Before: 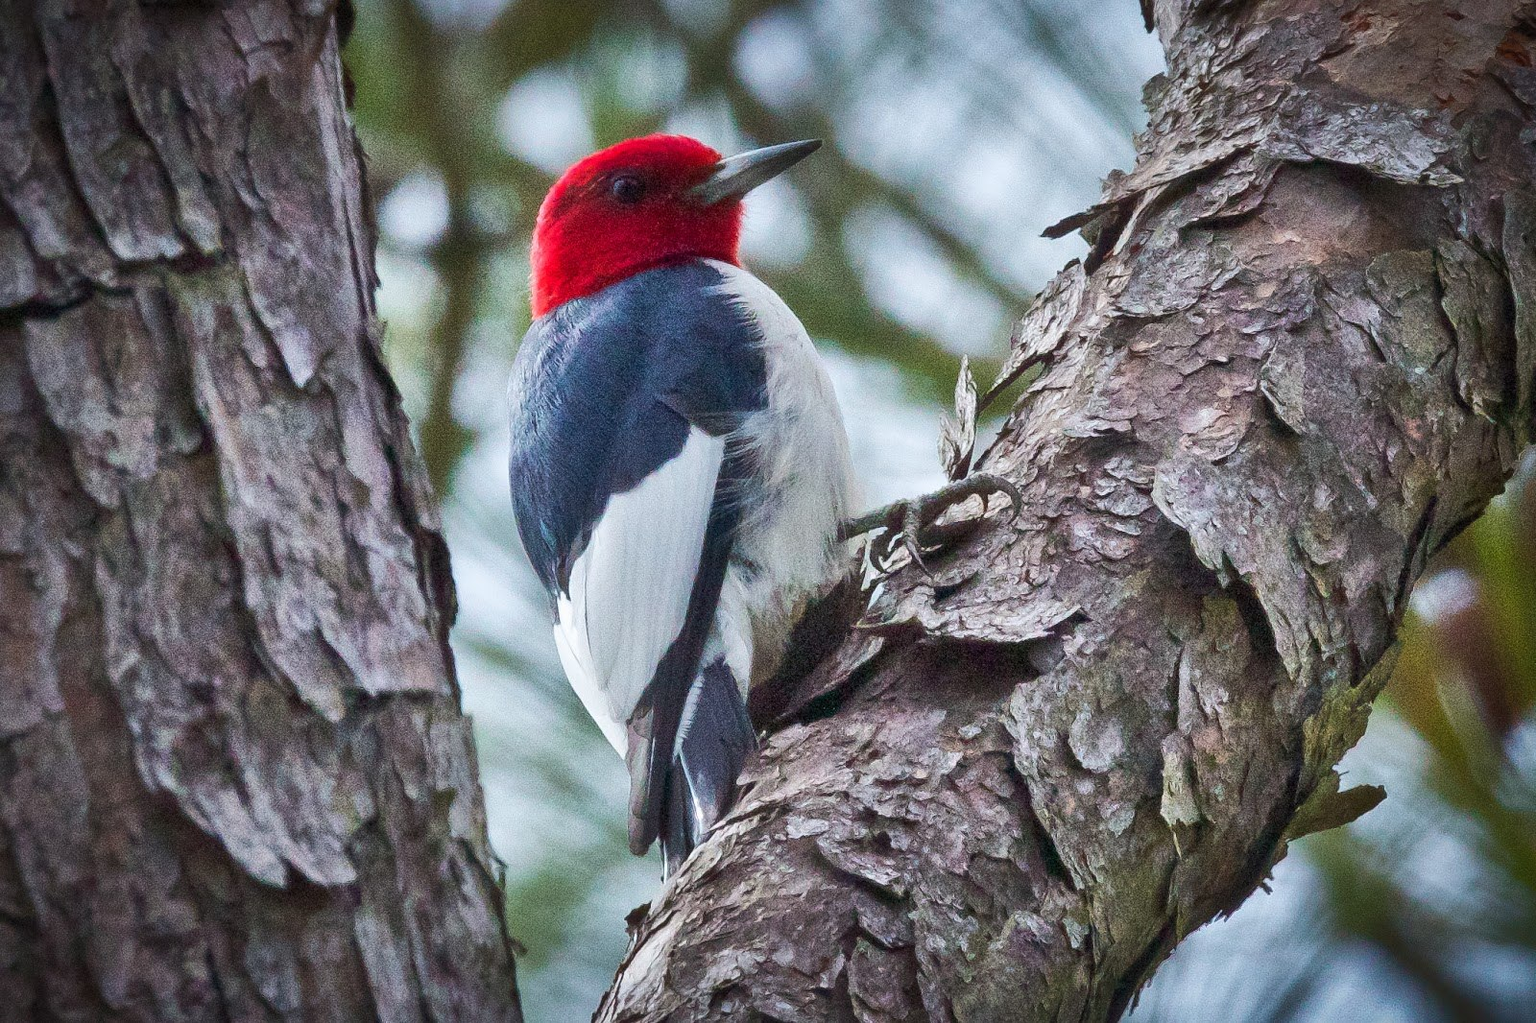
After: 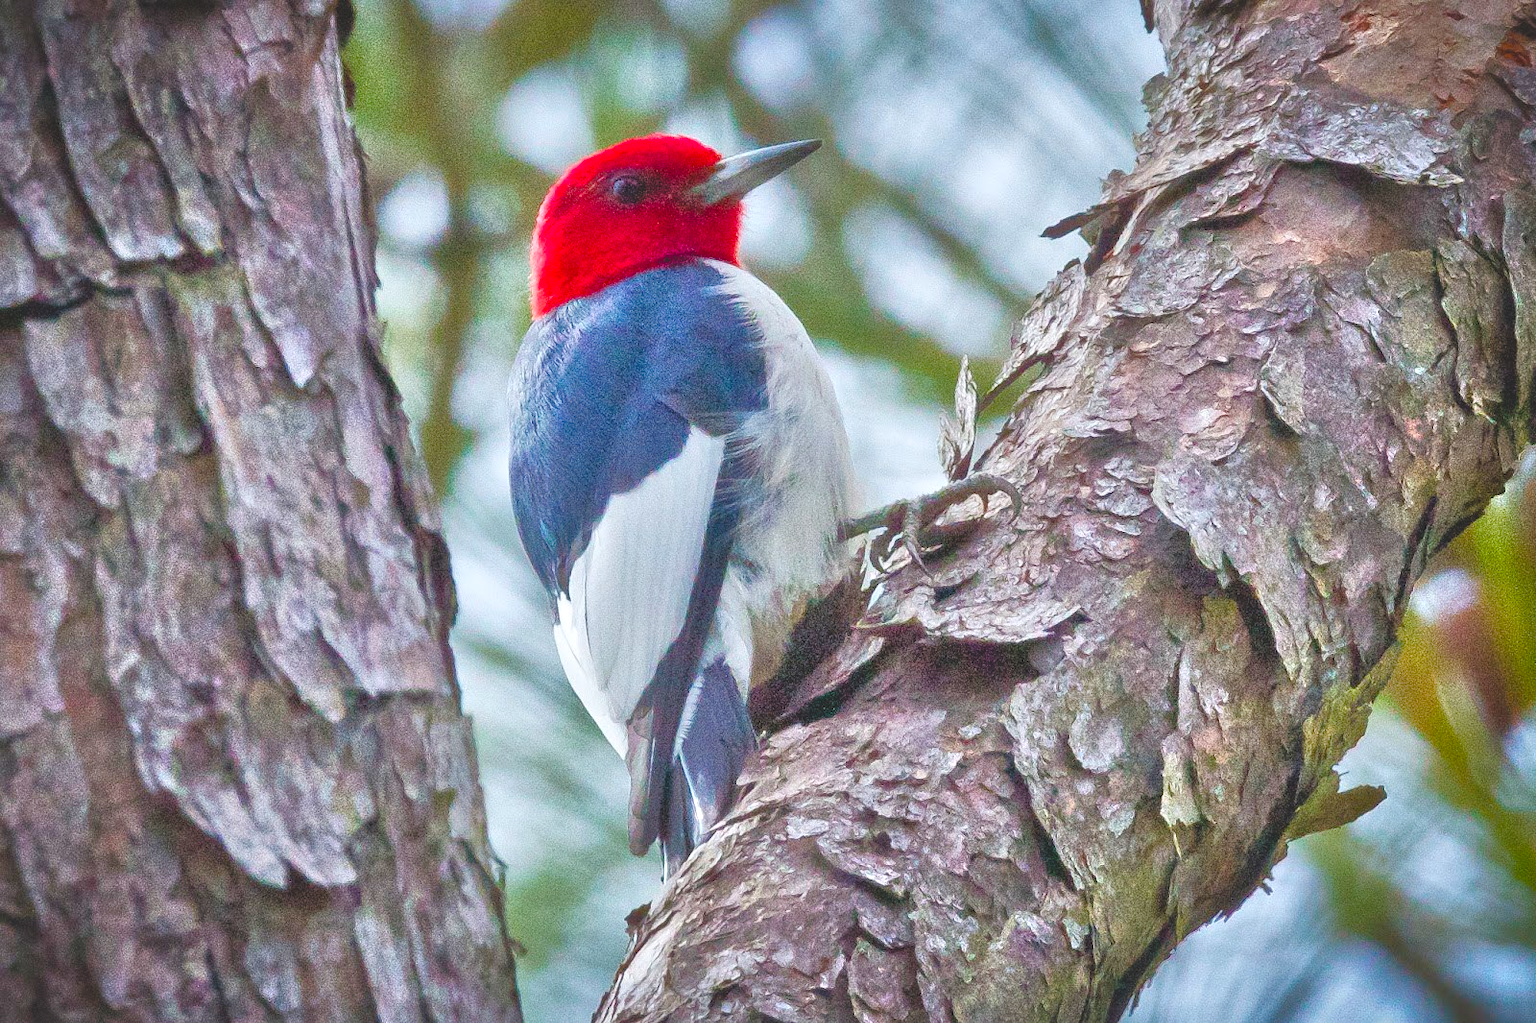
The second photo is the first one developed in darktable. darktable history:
tone equalizer: -7 EV 0.148 EV, -6 EV 0.566 EV, -5 EV 1.19 EV, -4 EV 1.36 EV, -3 EV 1.17 EV, -2 EV 0.6 EV, -1 EV 0.157 EV, mask exposure compensation -0.514 EV
color balance rgb: global offset › luminance 1.974%, perceptual saturation grading › global saturation 34.687%, perceptual saturation grading › highlights -29.833%, perceptual saturation grading › shadows 35.052%, global vibrance 15.386%
